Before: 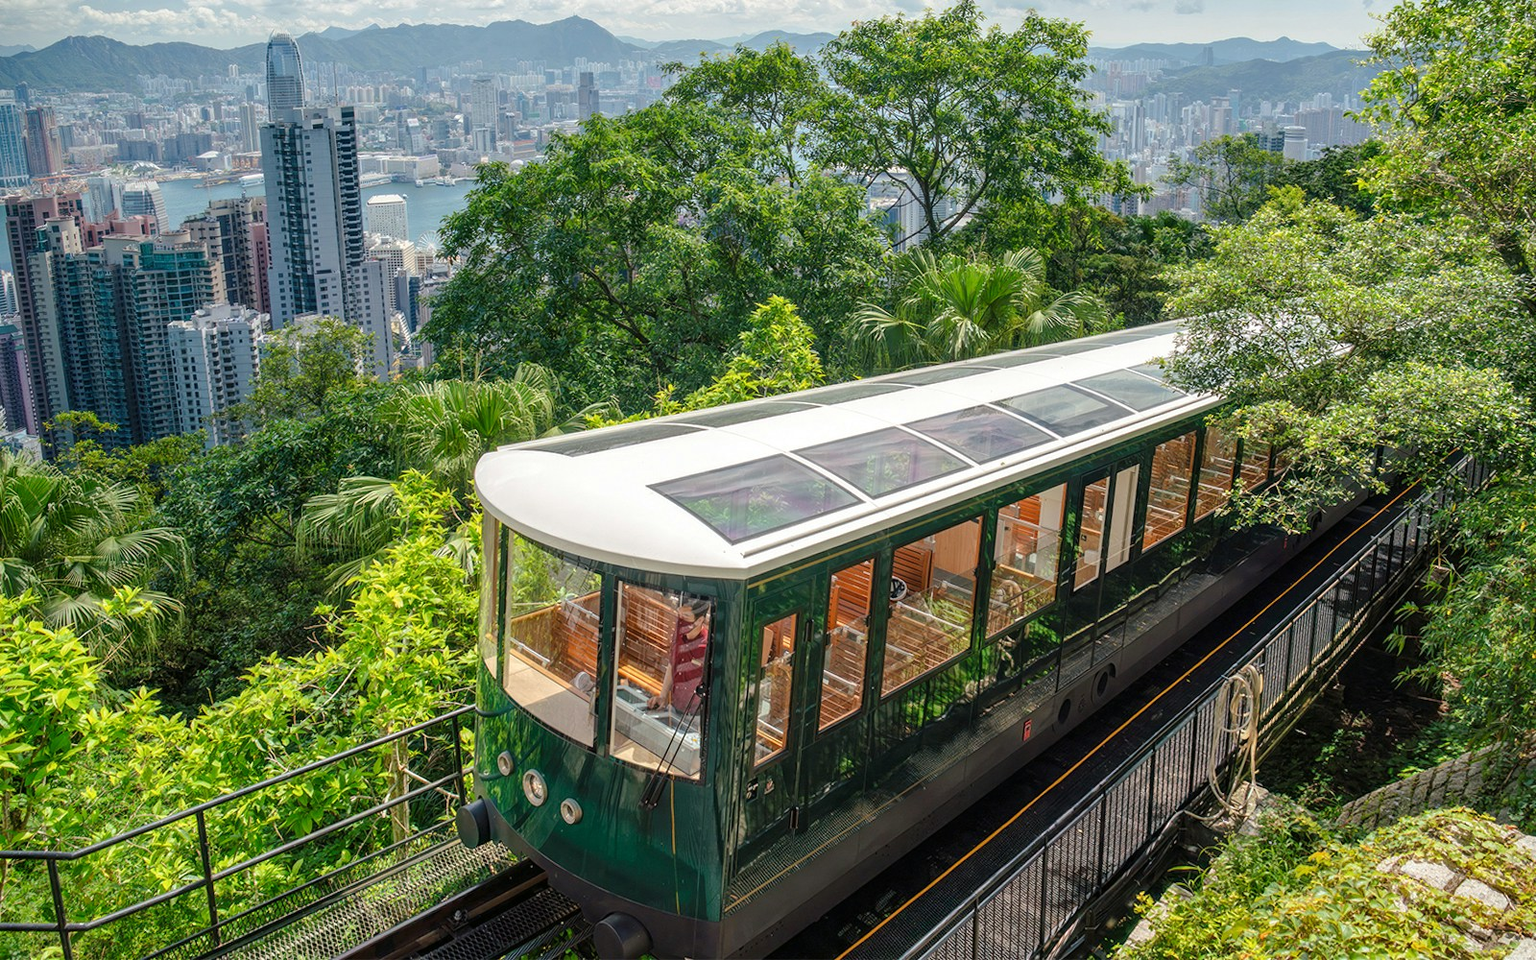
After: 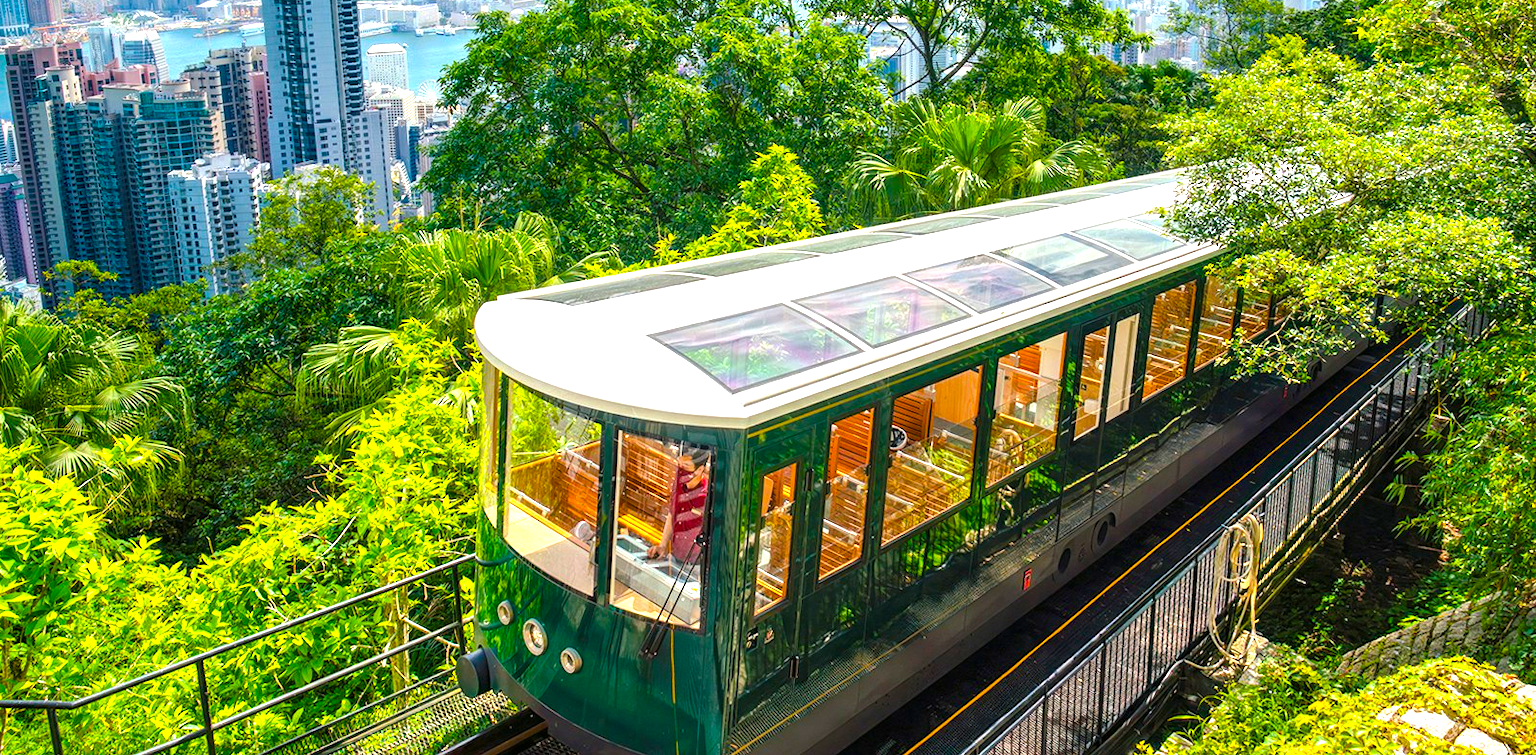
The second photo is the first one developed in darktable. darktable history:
crop and rotate: top 15.774%, bottom 5.506%
color balance rgb: linear chroma grading › global chroma 10%, perceptual saturation grading › global saturation 40%, perceptual brilliance grading › global brilliance 30%, global vibrance 20%
